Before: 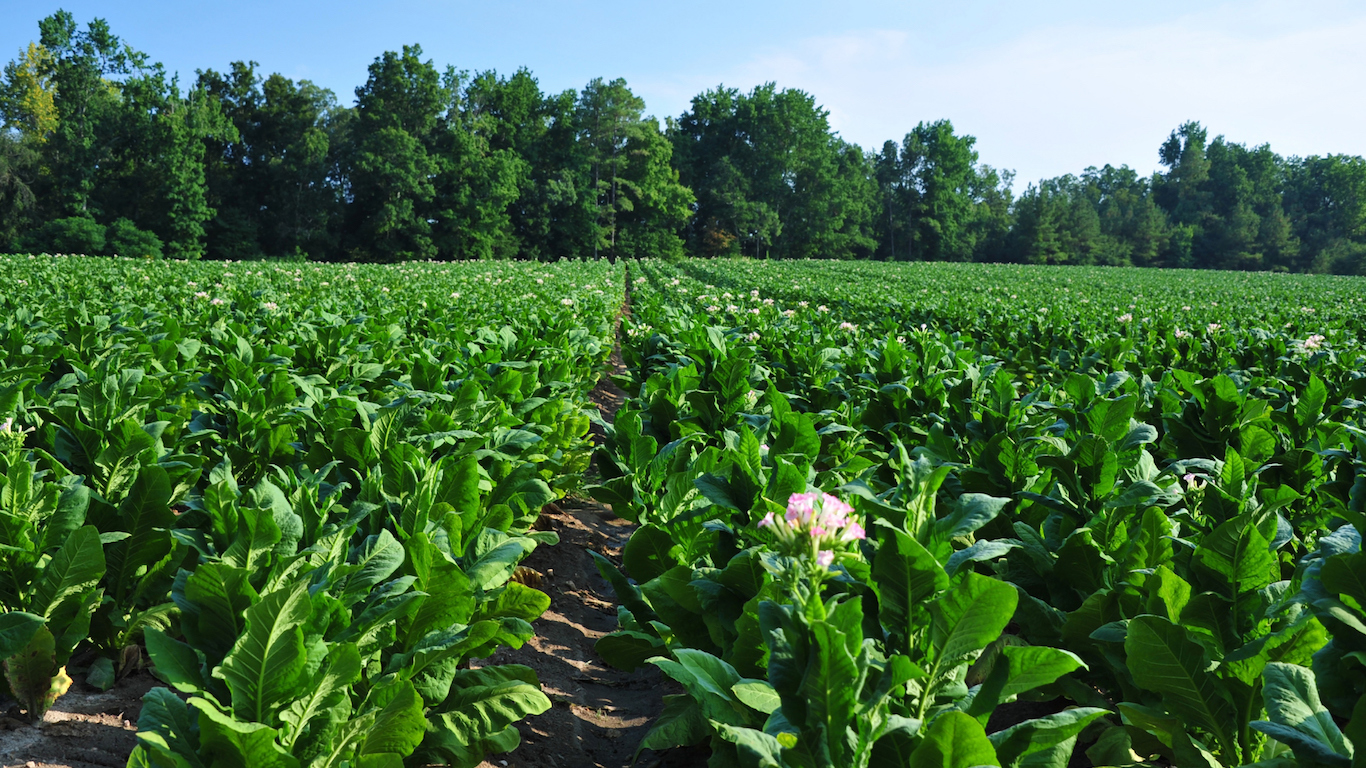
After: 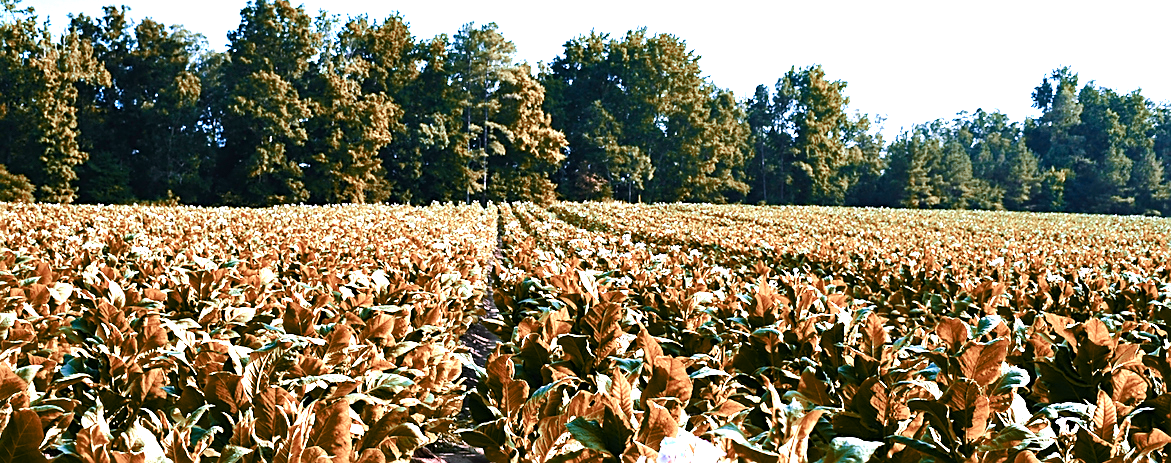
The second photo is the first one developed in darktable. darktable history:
color zones: curves: ch0 [(0.006, 0.385) (0.143, 0.563) (0.243, 0.321) (0.352, 0.464) (0.516, 0.456) (0.625, 0.5) (0.75, 0.5) (0.875, 0.5)]; ch1 [(0, 0.5) (0.134, 0.504) (0.246, 0.463) (0.421, 0.515) (0.5, 0.56) (0.625, 0.5) (0.75, 0.5) (0.875, 0.5)]; ch2 [(0, 0.5) (0.131, 0.426) (0.307, 0.289) (0.38, 0.188) (0.513, 0.216) (0.625, 0.548) (0.75, 0.468) (0.838, 0.396) (0.971, 0.311)]
exposure: exposure 0.729 EV, compensate highlight preservation false
color balance rgb: perceptual saturation grading › global saturation 20%, perceptual saturation grading › highlights -50.175%, perceptual saturation grading › shadows 30.553%, global vibrance 20%
crop and rotate: left 9.394%, top 7.296%, right 4.819%, bottom 32.35%
sharpen: on, module defaults
tone equalizer: -8 EV -1.12 EV, -7 EV -1.03 EV, -6 EV -0.839 EV, -5 EV -0.547 EV, -3 EV 0.607 EV, -2 EV 0.84 EV, -1 EV 1.01 EV, +0 EV 1.05 EV, edges refinement/feathering 500, mask exposure compensation -1.57 EV, preserve details no
color correction: highlights a* 15.99, highlights b* -20.2
